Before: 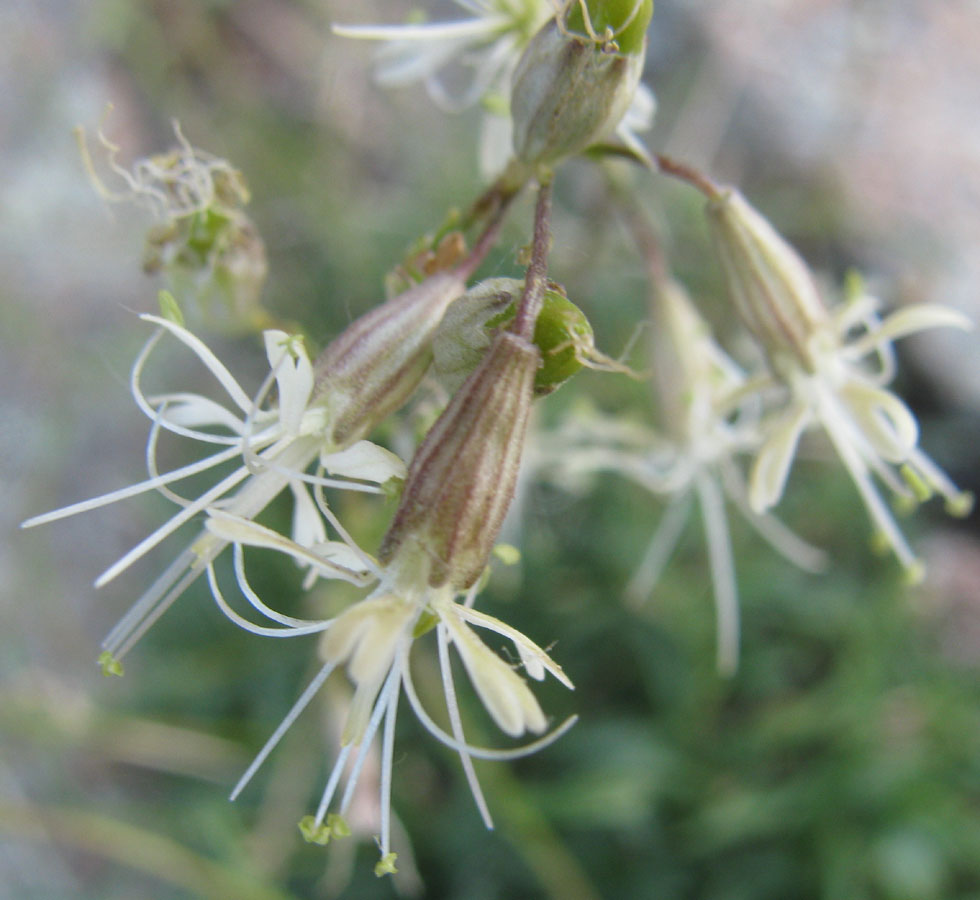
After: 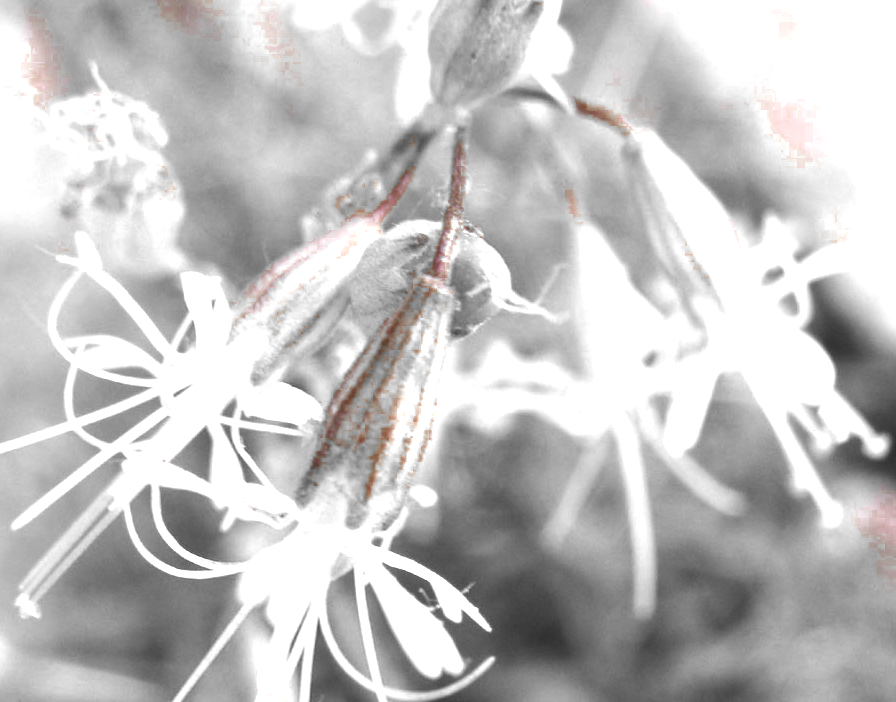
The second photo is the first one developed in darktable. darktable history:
exposure: exposure 0.658 EV, compensate highlight preservation false
color zones: curves: ch0 [(0, 0.497) (0.096, 0.361) (0.221, 0.538) (0.429, 0.5) (0.571, 0.5) (0.714, 0.5) (0.857, 0.5) (1, 0.497)]; ch1 [(0, 0.5) (0.143, 0.5) (0.257, -0.002) (0.429, 0.04) (0.571, -0.001) (0.714, -0.015) (0.857, 0.024) (1, 0.5)], mix 99.76%
color balance rgb: power › hue 308.87°, linear chroma grading › global chroma 0.278%, perceptual saturation grading › global saturation 0.619%, perceptual brilliance grading › global brilliance -5.216%, perceptual brilliance grading › highlights 24.166%, perceptual brilliance grading › mid-tones 7.492%, perceptual brilliance grading › shadows -5.081%, global vibrance 20%
crop: left 8.554%, top 6.555%, bottom 15.382%
